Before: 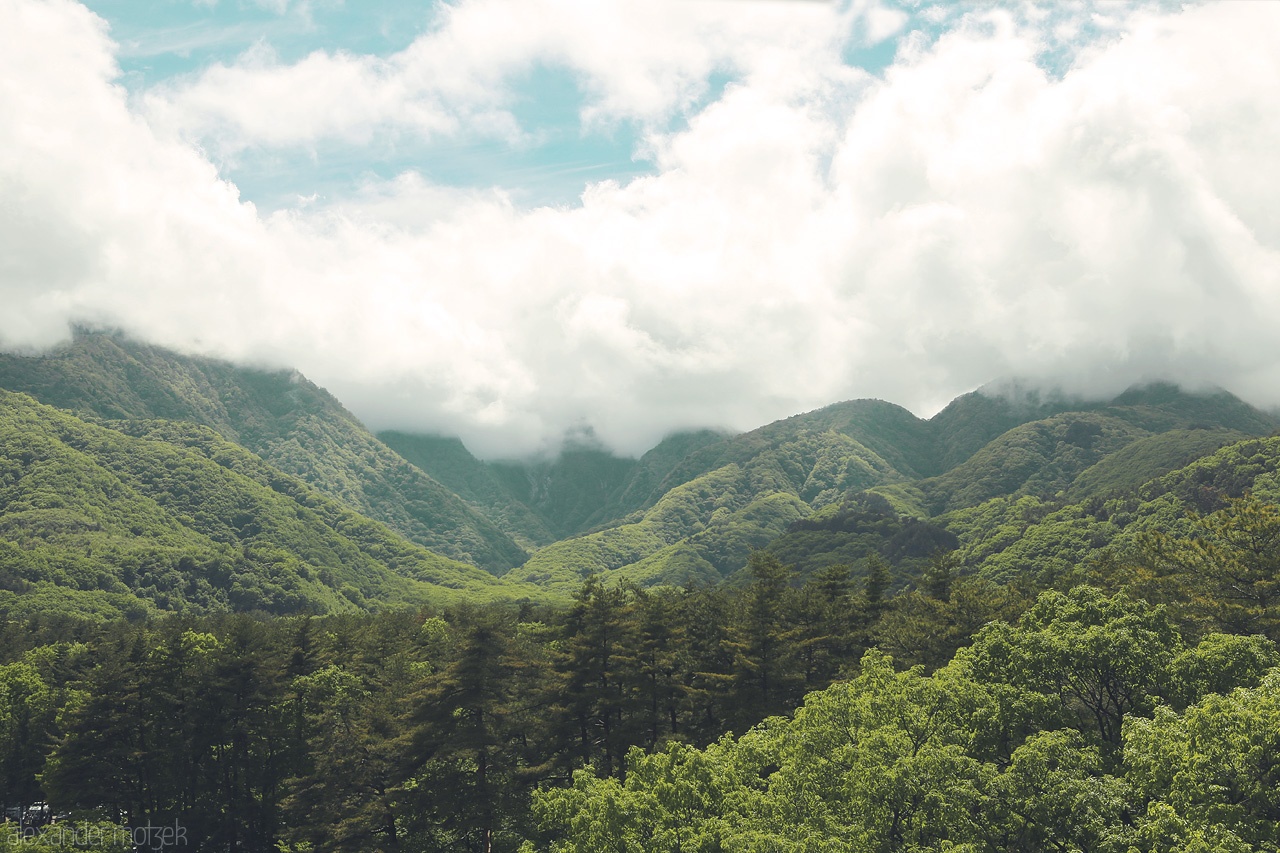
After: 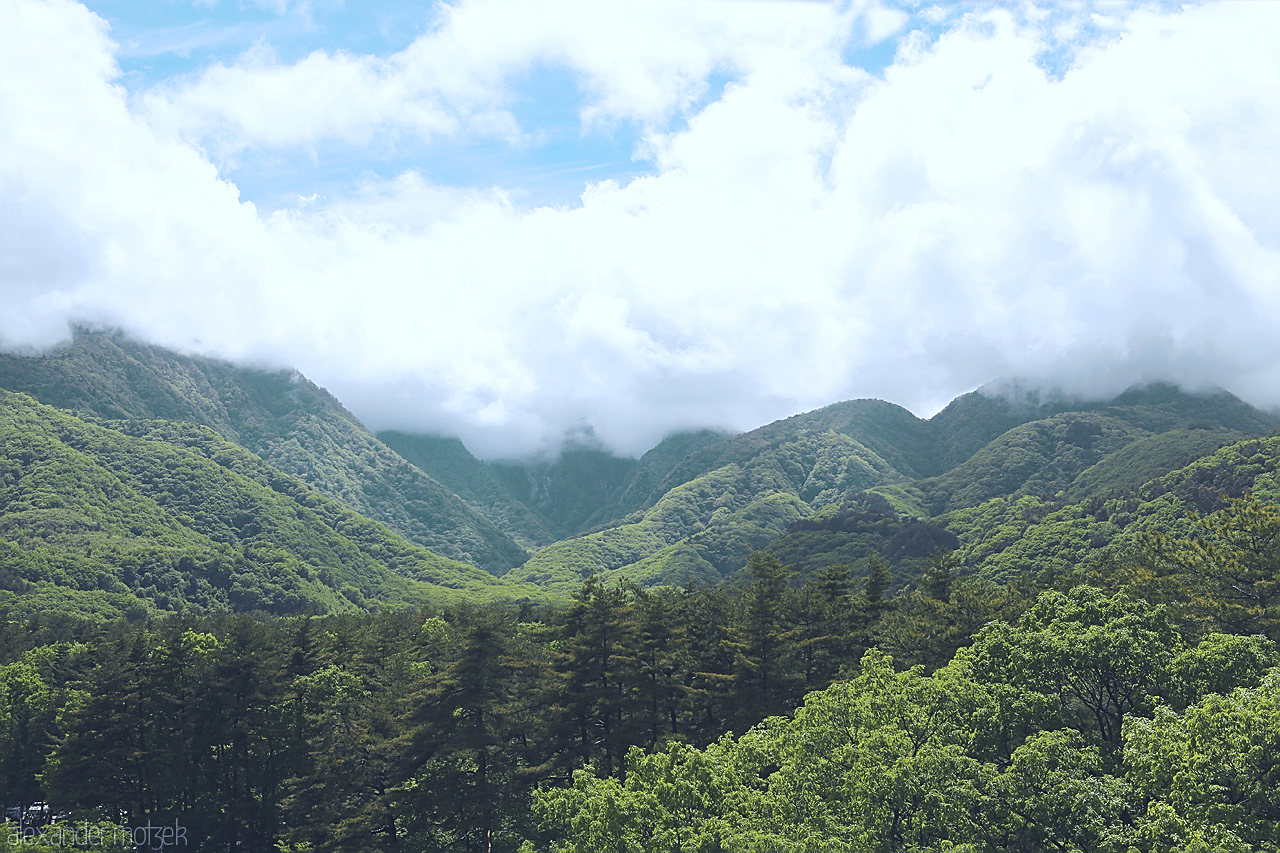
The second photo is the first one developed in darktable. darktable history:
white balance: red 0.948, green 1.02, blue 1.176
sharpen: on, module defaults
